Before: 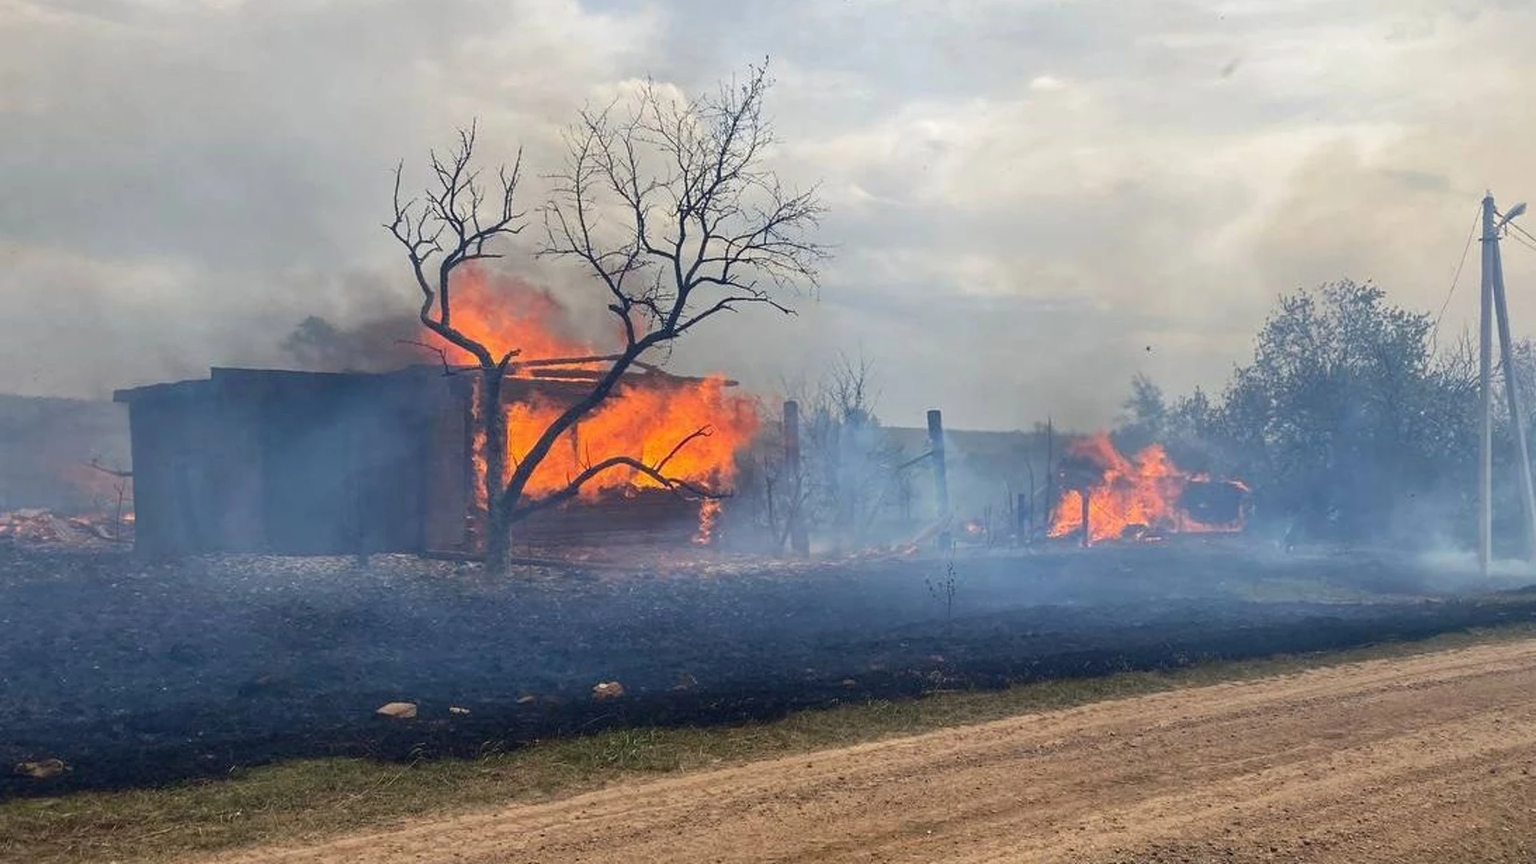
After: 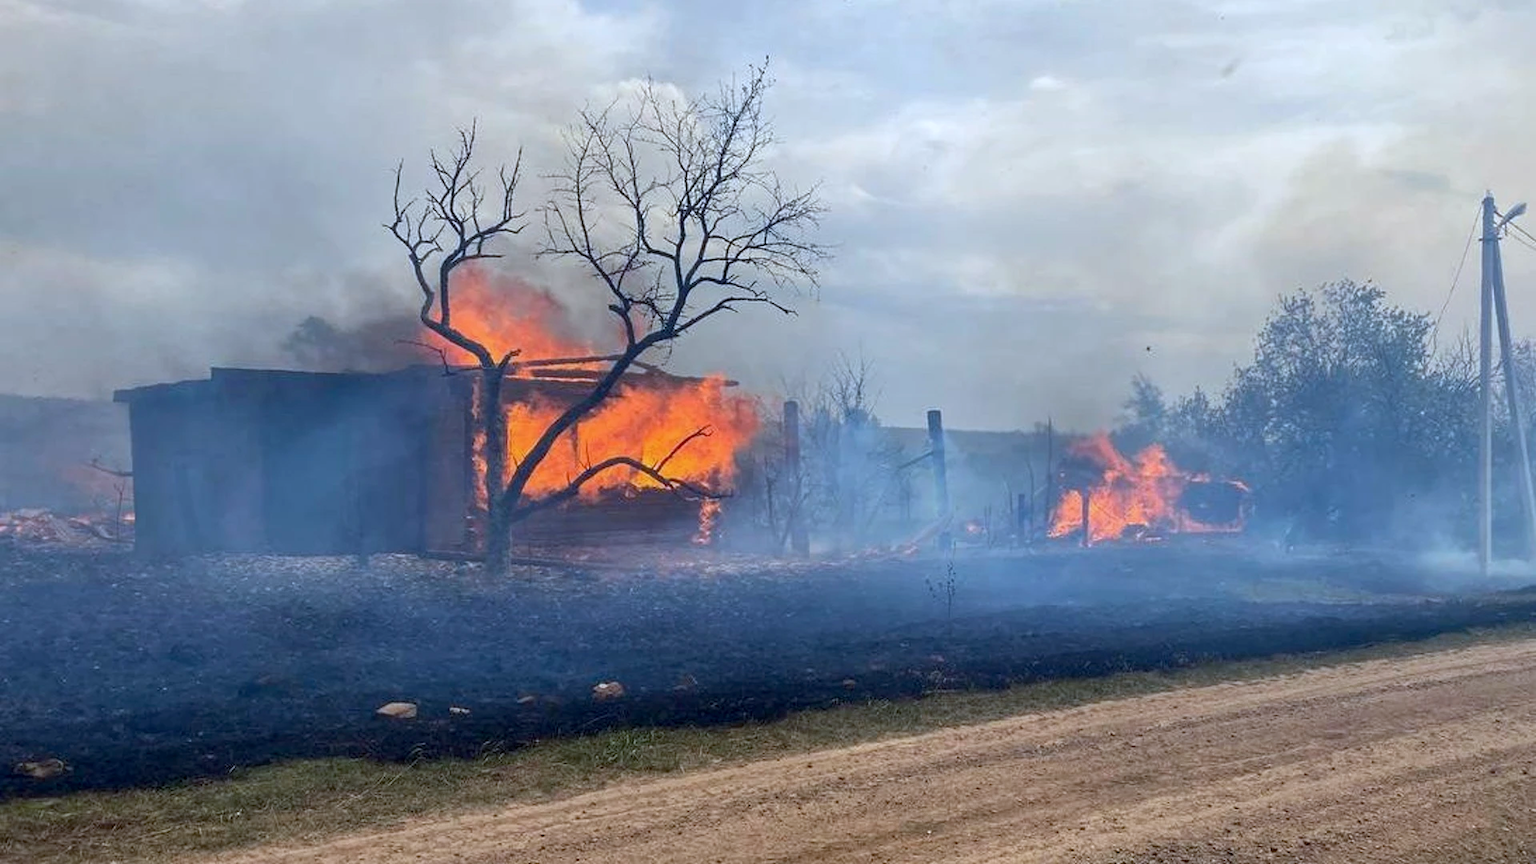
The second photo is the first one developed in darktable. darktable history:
exposure: black level correction 0.005, exposure 0.001 EV, compensate highlight preservation false
color calibration: x 0.372, y 0.386, temperature 4283.97 K
